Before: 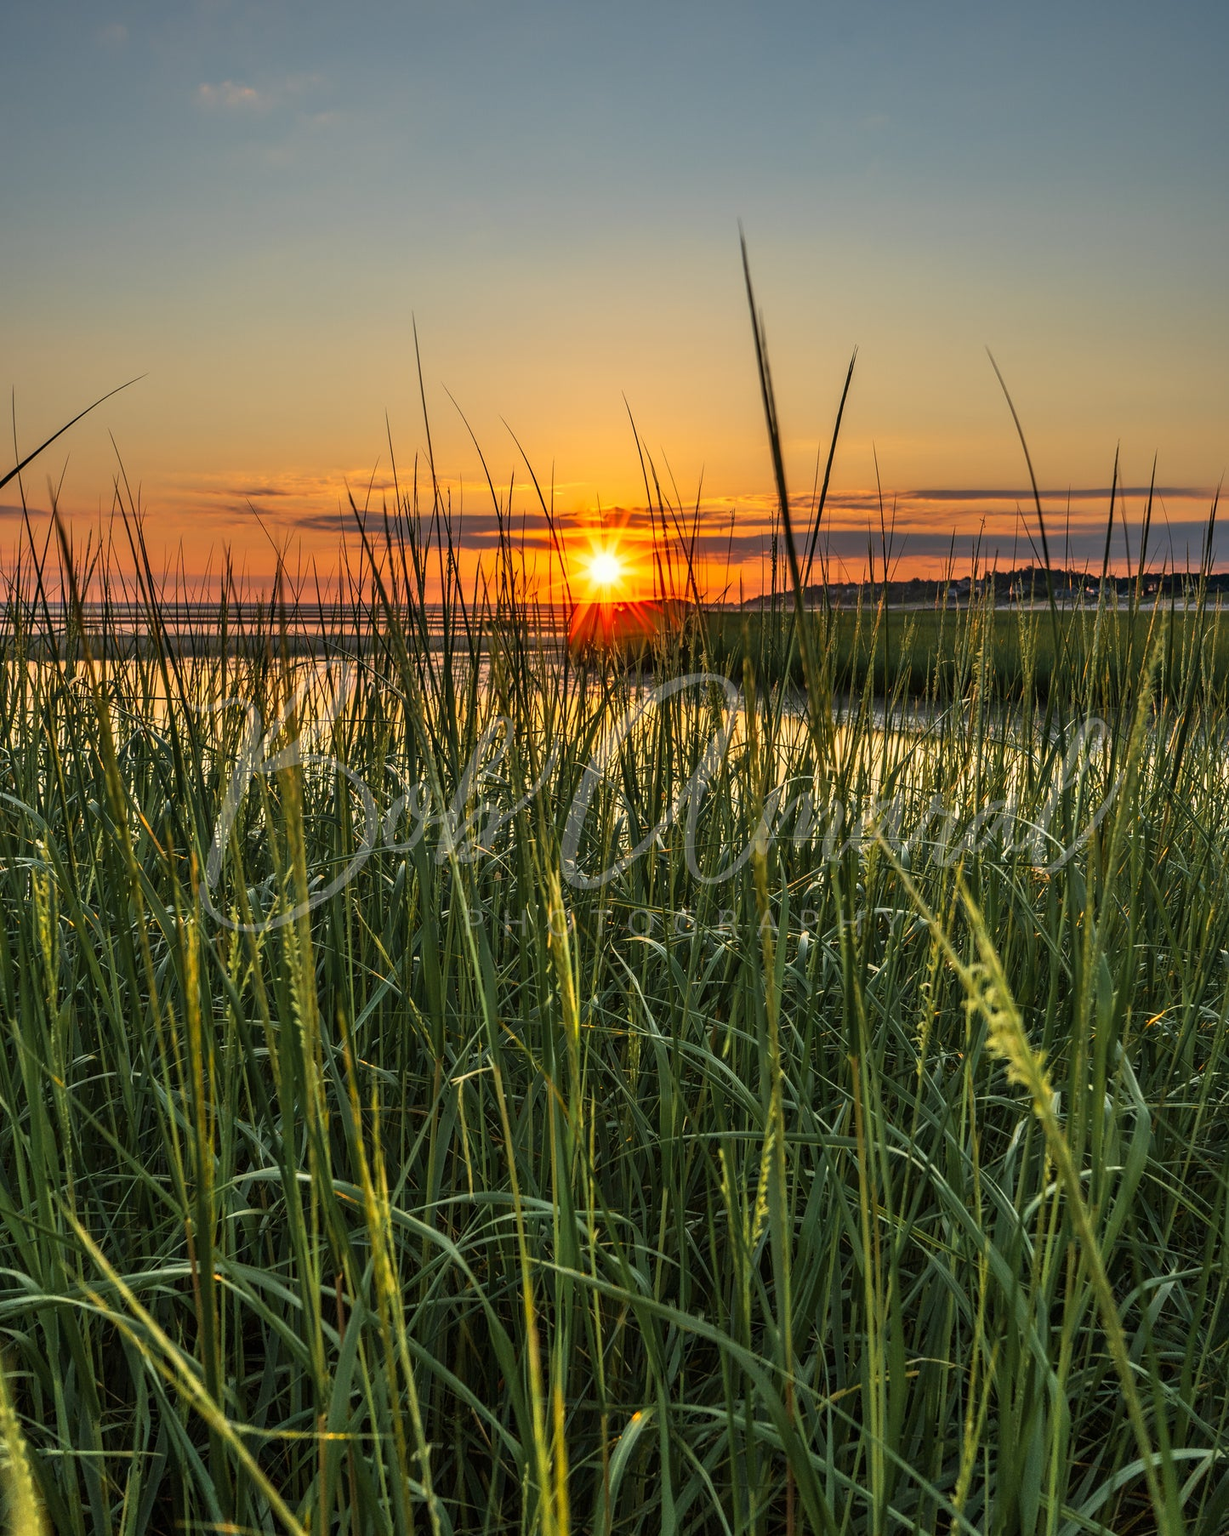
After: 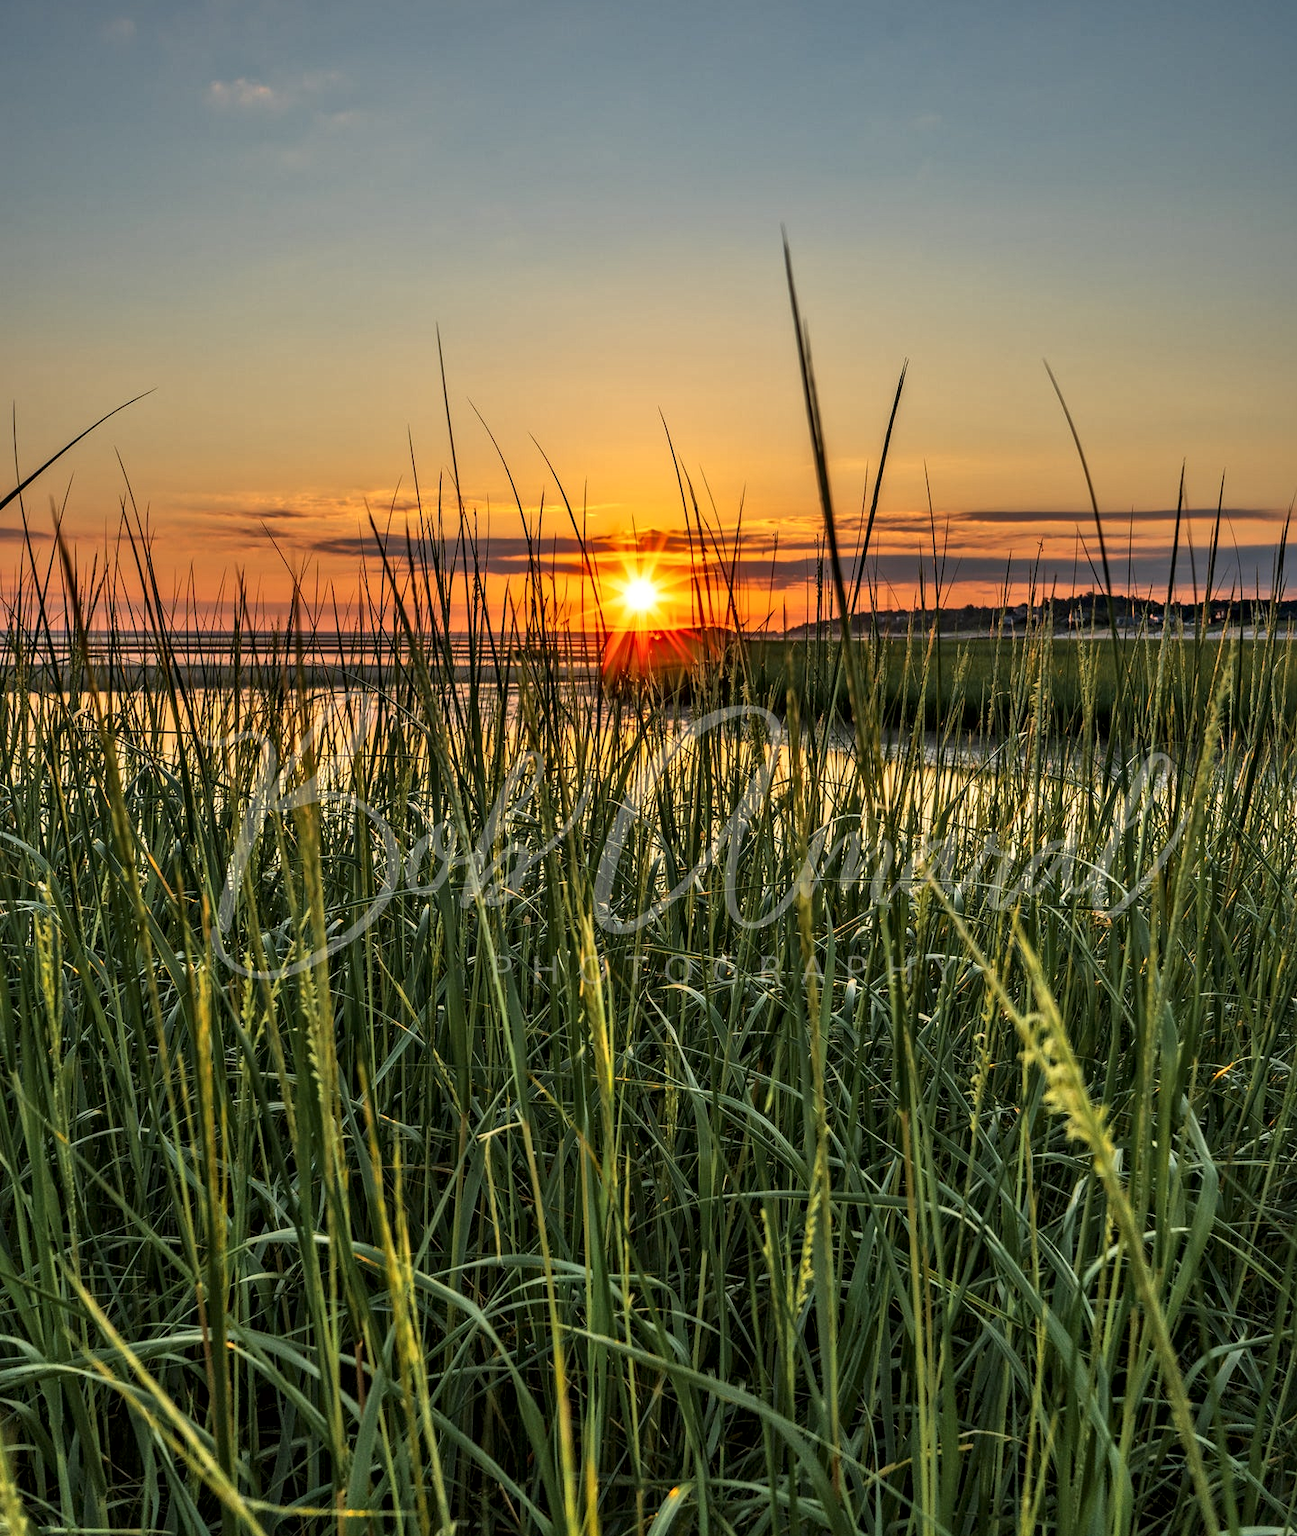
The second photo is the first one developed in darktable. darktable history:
local contrast: mode bilateral grid, contrast 20, coarseness 20, detail 150%, midtone range 0.2
crop: top 0.448%, right 0.264%, bottom 5.045%
